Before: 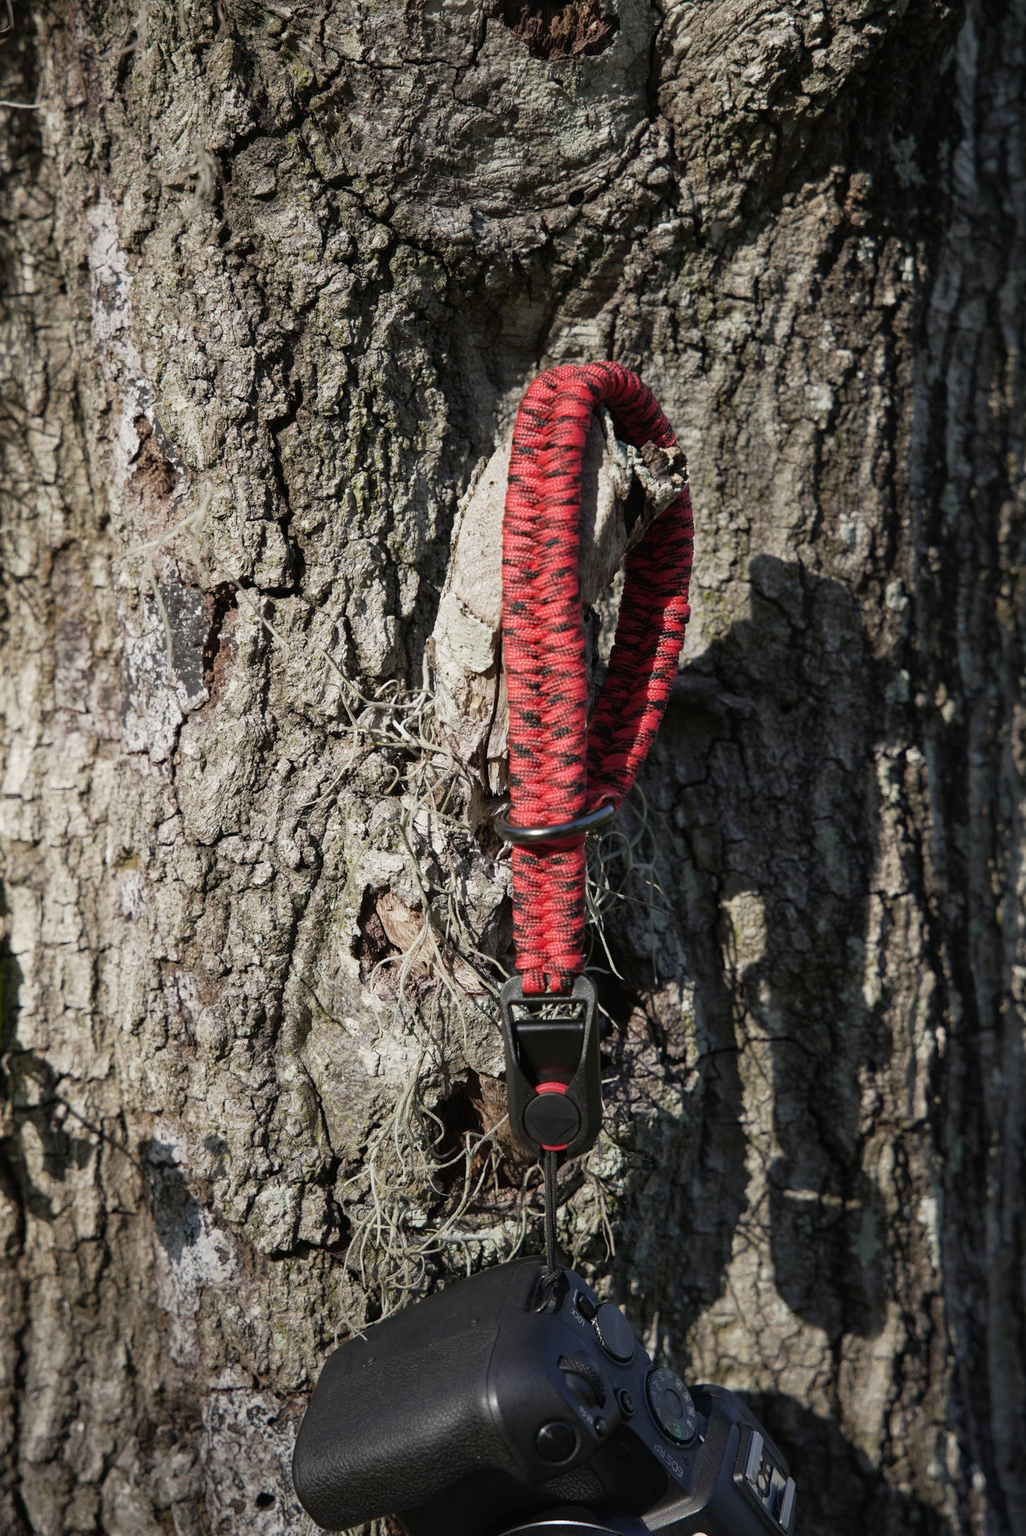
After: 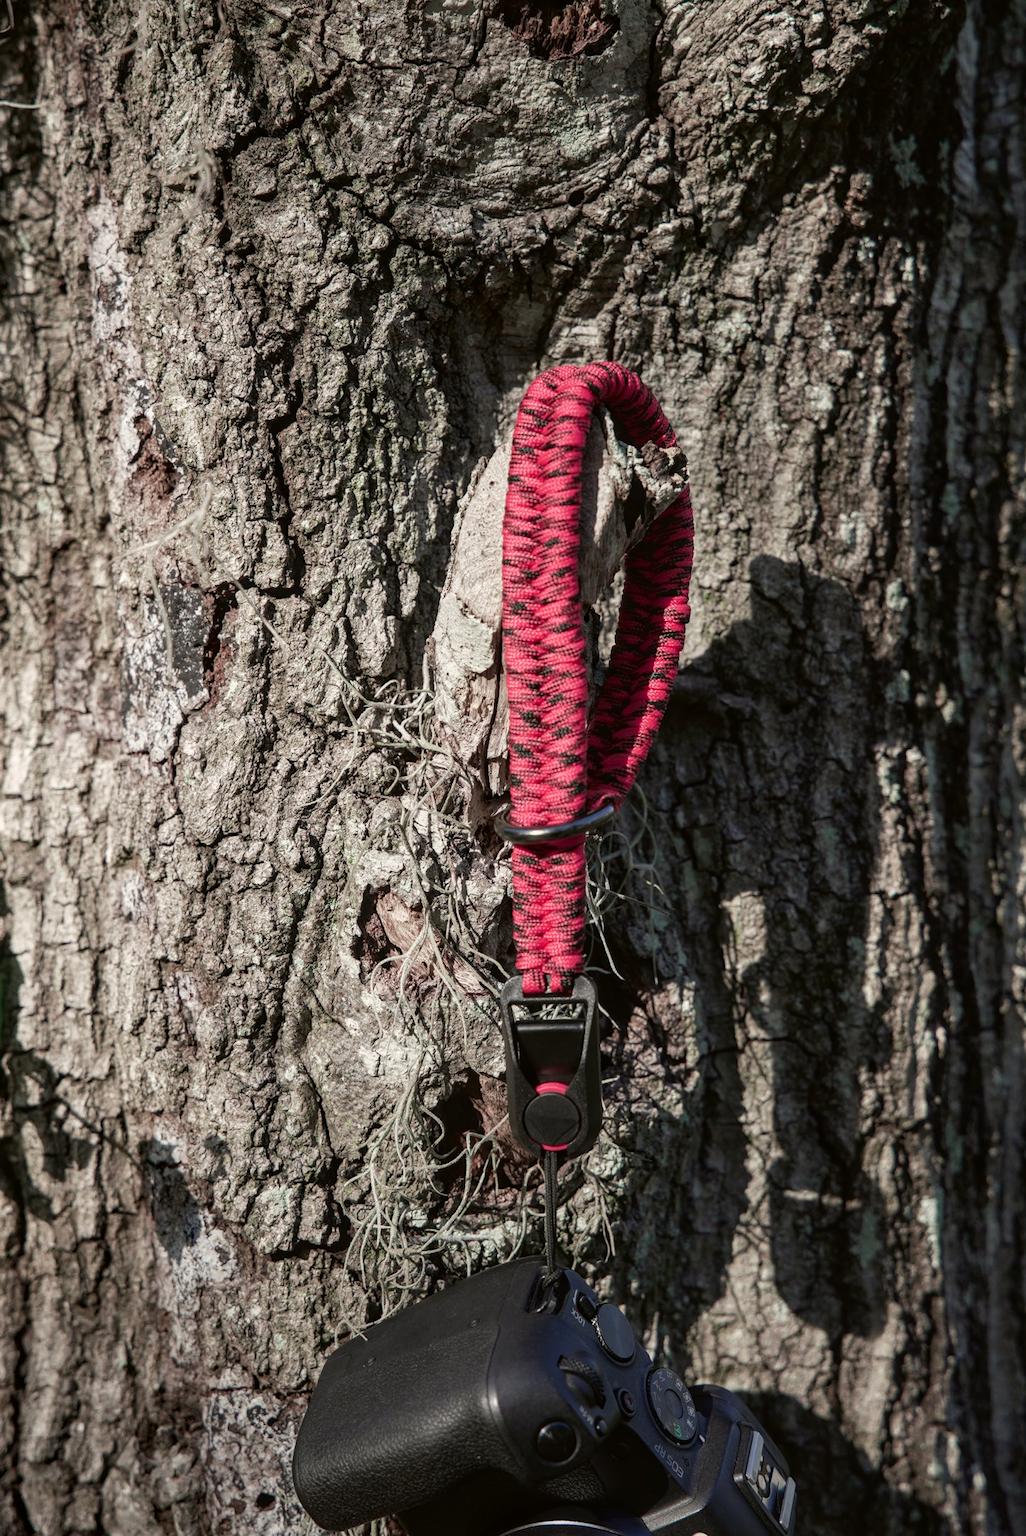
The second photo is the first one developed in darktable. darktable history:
tone curve: curves: ch0 [(0, 0.021) (0.059, 0.053) (0.197, 0.191) (0.32, 0.311) (0.495, 0.505) (0.725, 0.731) (0.89, 0.919) (1, 1)]; ch1 [(0, 0) (0.094, 0.081) (0.285, 0.299) (0.401, 0.424) (0.453, 0.439) (0.495, 0.496) (0.54, 0.55) (0.615, 0.637) (0.657, 0.683) (1, 1)]; ch2 [(0, 0) (0.257, 0.217) (0.43, 0.421) (0.498, 0.507) (0.547, 0.539) (0.595, 0.56) (0.644, 0.599) (1, 1)], color space Lab, independent channels, preserve colors none
local contrast: on, module defaults
